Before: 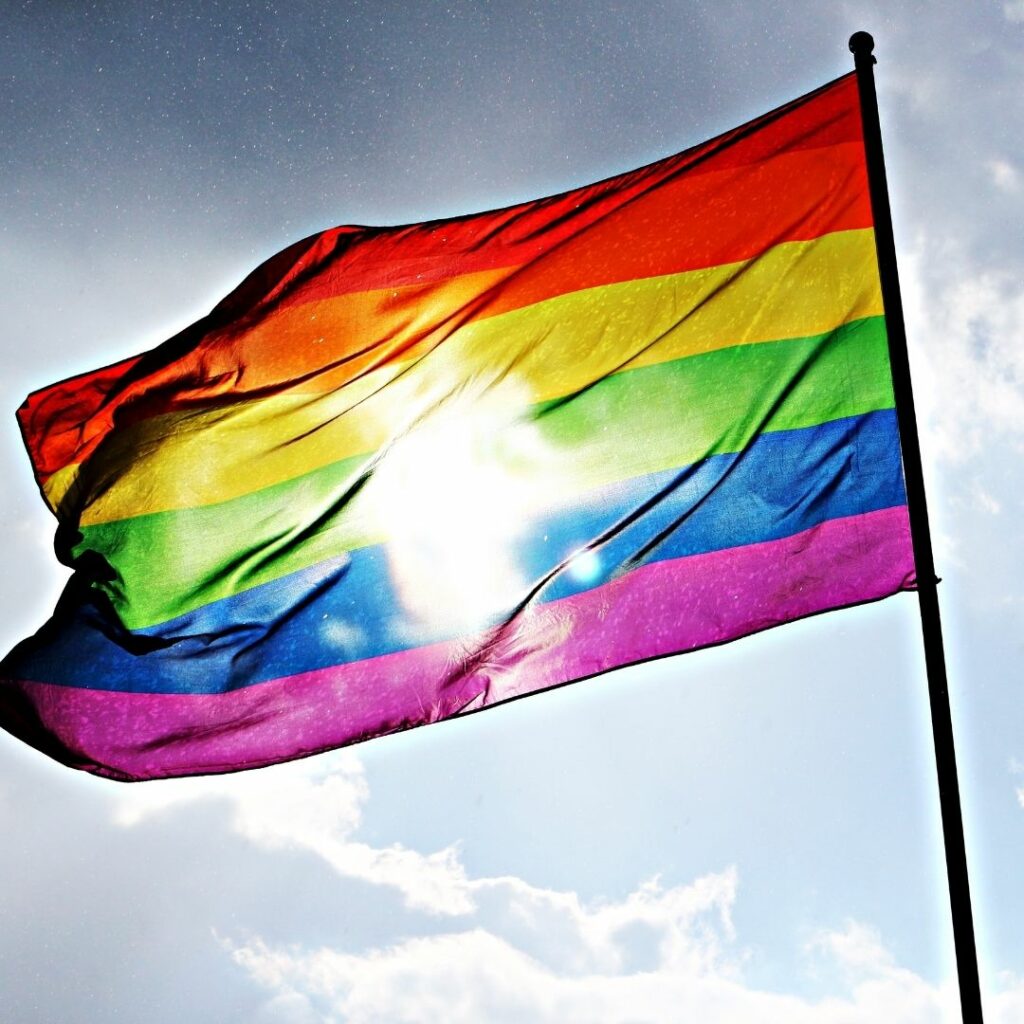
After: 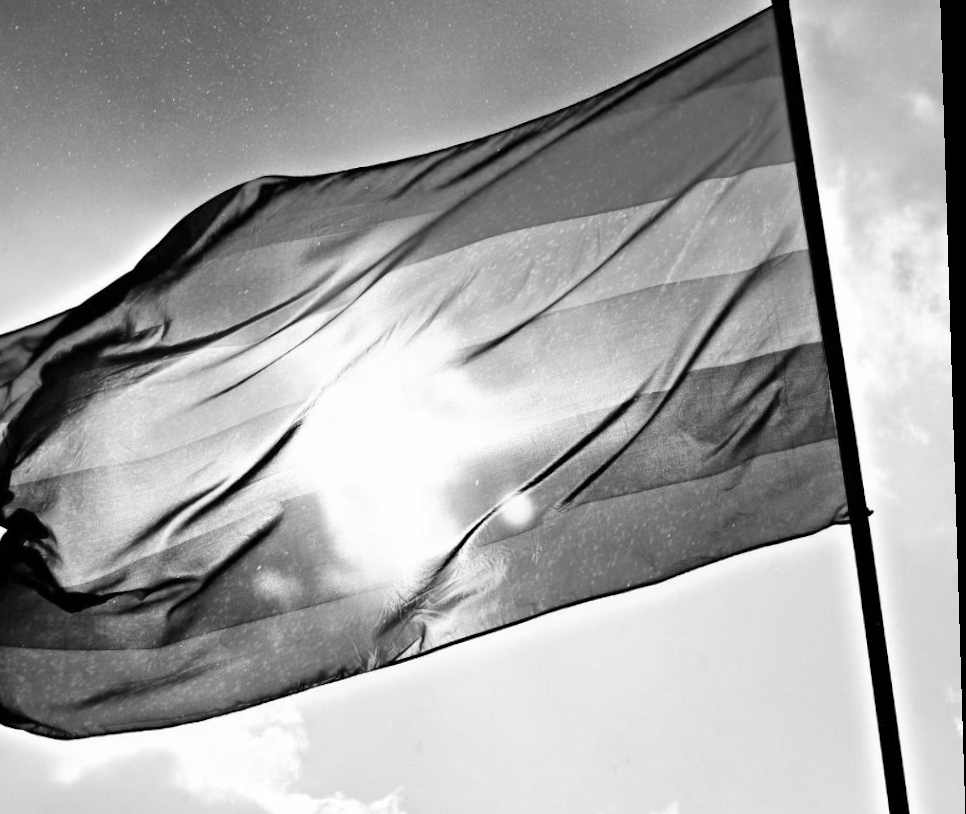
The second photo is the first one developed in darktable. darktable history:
rotate and perspective: rotation -1.77°, lens shift (horizontal) 0.004, automatic cropping off
monochrome: on, module defaults
crop: left 8.155%, top 6.611%, bottom 15.385%
